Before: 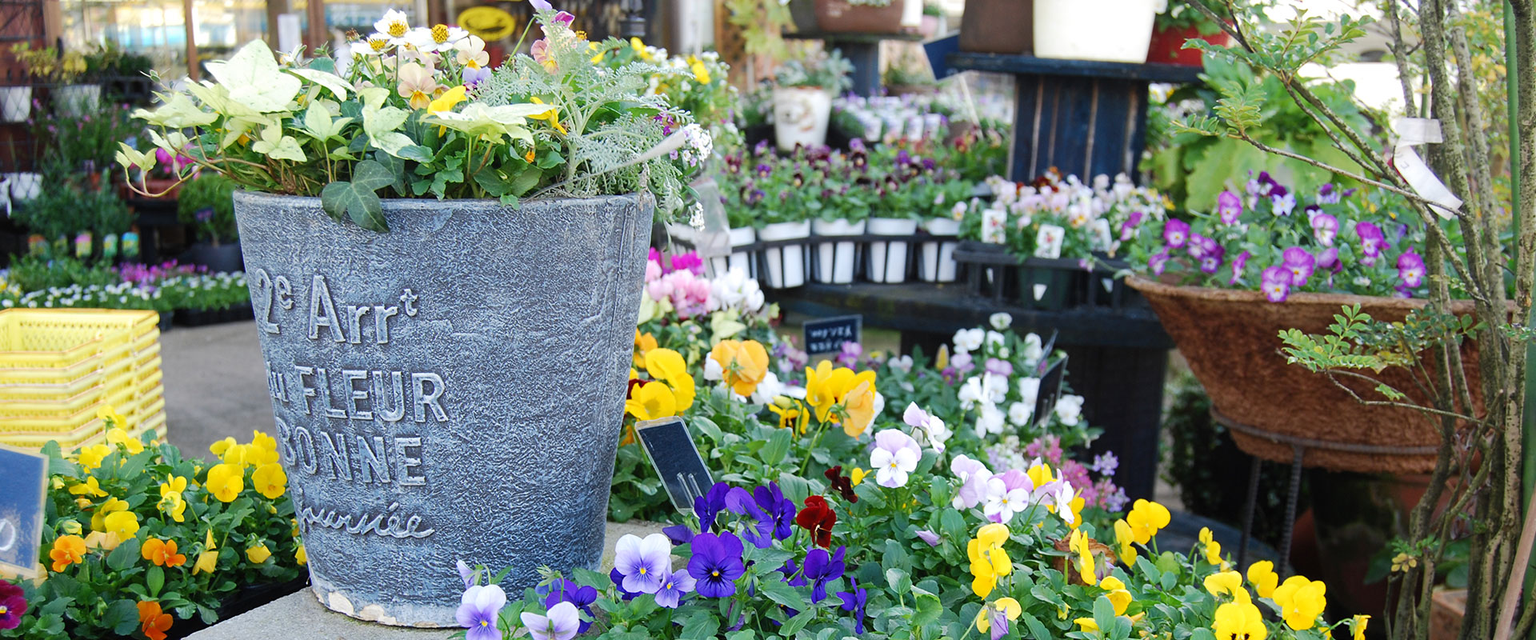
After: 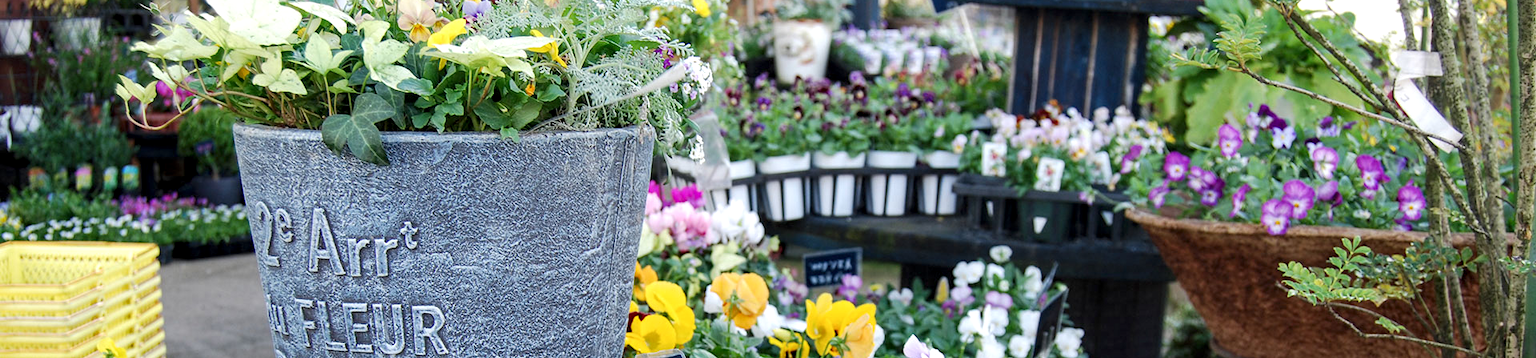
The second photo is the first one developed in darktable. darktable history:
local contrast: highlights 25%, shadows 75%, midtone range 0.75
crop and rotate: top 10.605%, bottom 33.274%
exposure: exposure 0 EV, compensate highlight preservation false
